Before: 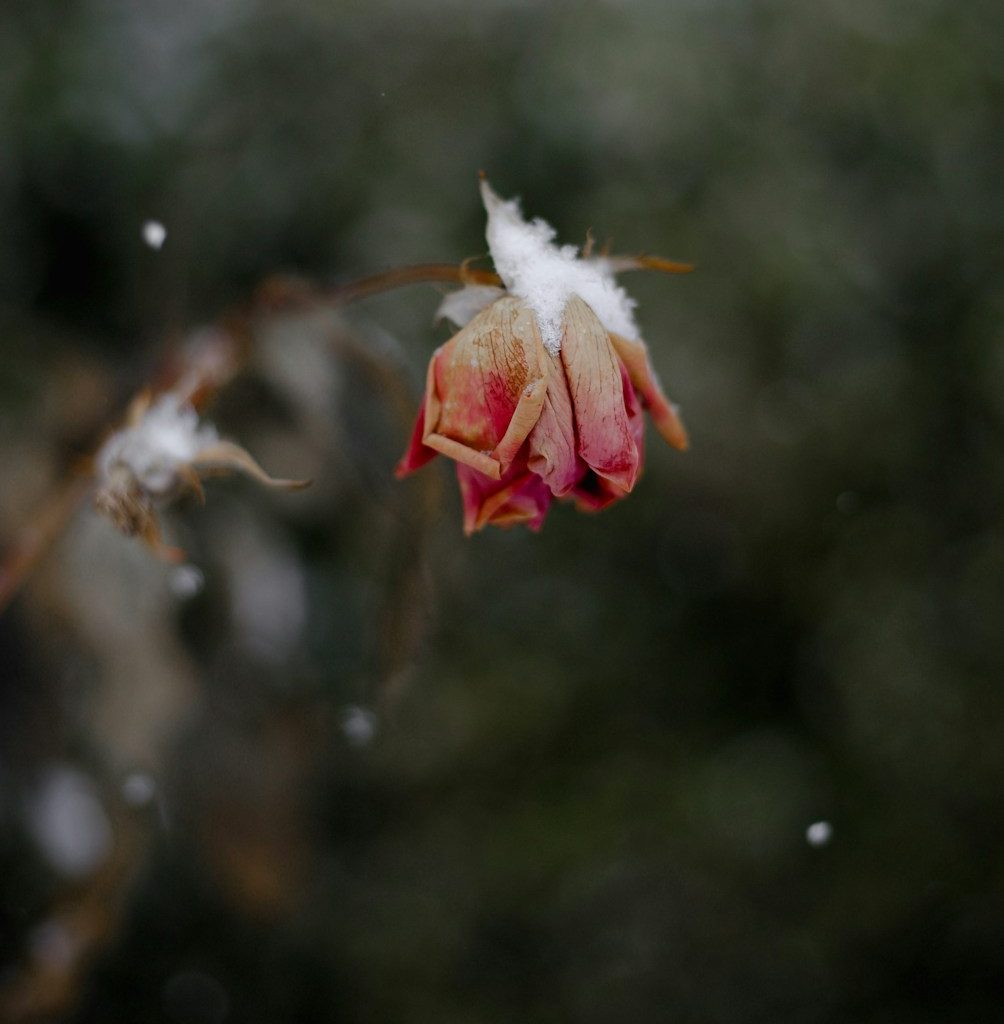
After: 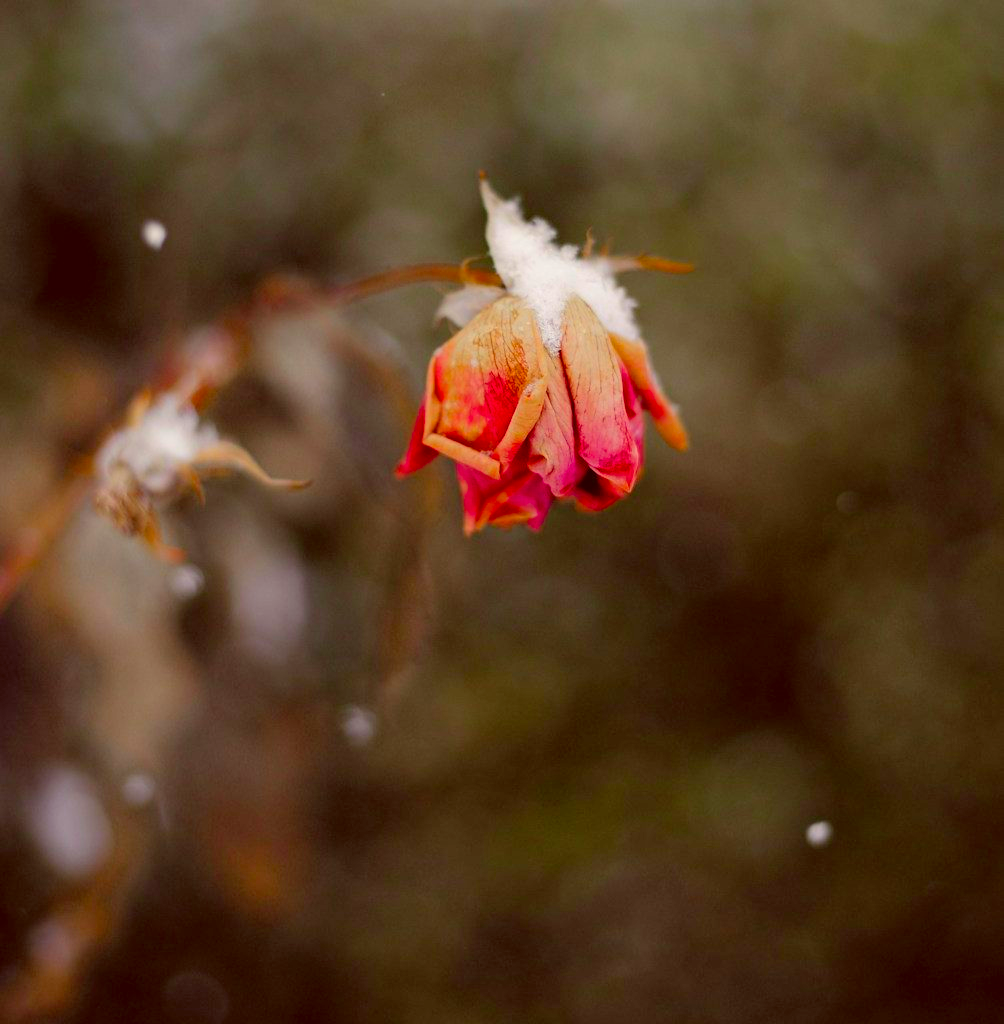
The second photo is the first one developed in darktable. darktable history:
color balance rgb: highlights gain › chroma 3.009%, highlights gain › hue 60.14°, linear chroma grading › global chroma 0.795%, perceptual saturation grading › global saturation 19.672%, perceptual brilliance grading › global brilliance 3.134%, global vibrance 8.192%
contrast brightness saturation: contrast 0.065, brightness 0.179, saturation 0.397
color correction: highlights a* -7.08, highlights b* -0.194, shadows a* 20.5, shadows b* 11.6
